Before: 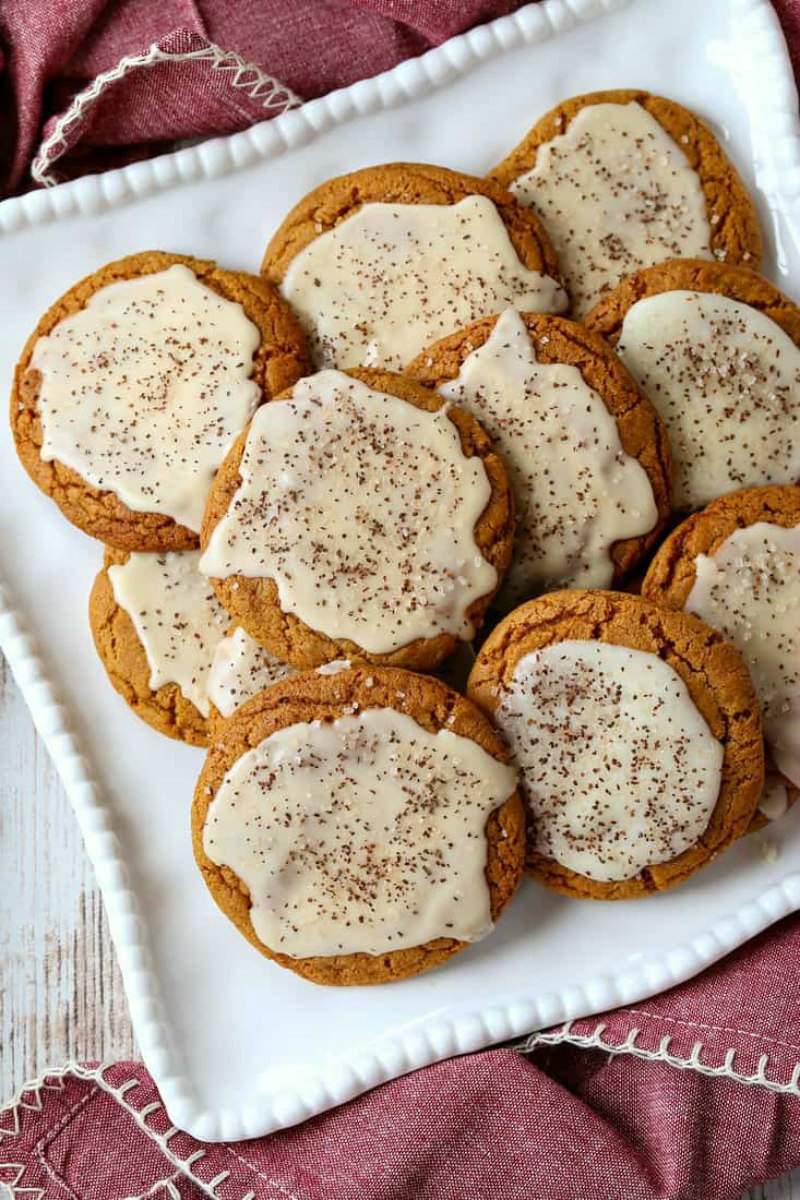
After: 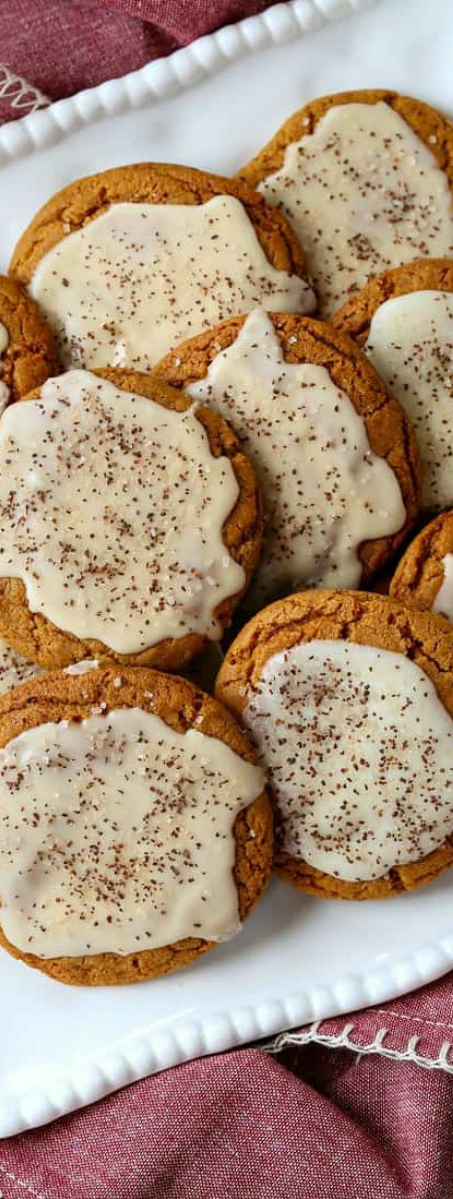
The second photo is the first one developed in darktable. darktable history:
crop: left 31.502%, top 0.018%, right 11.823%
